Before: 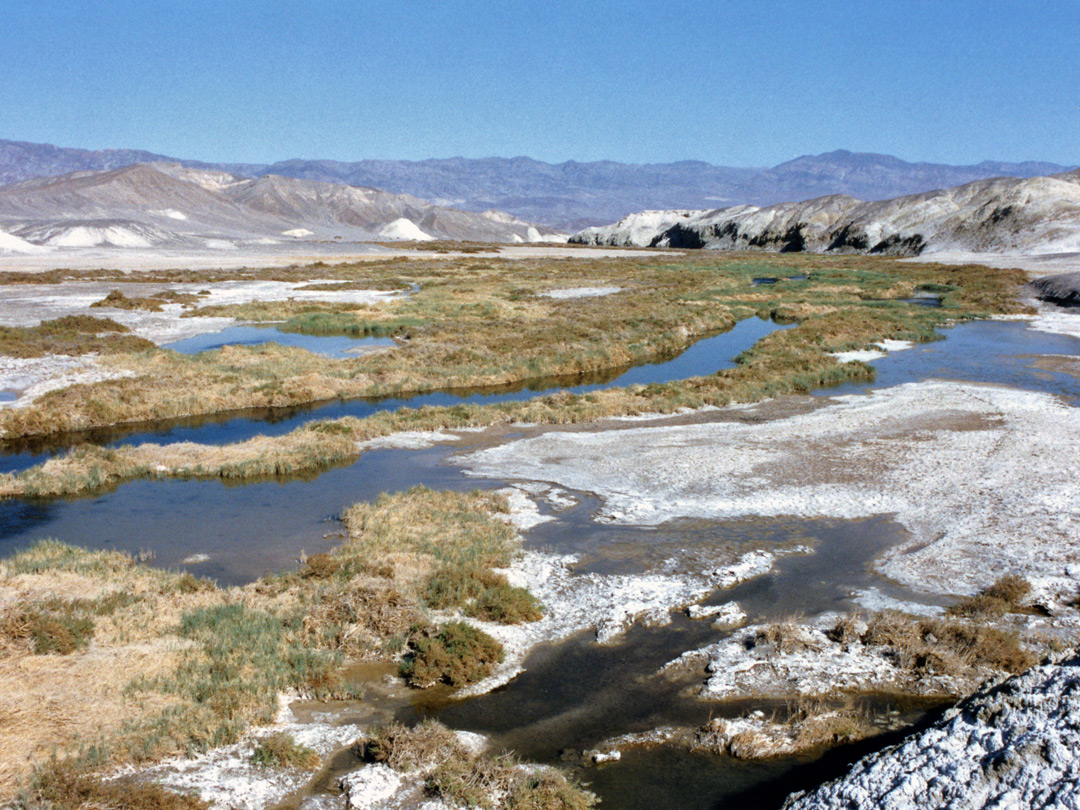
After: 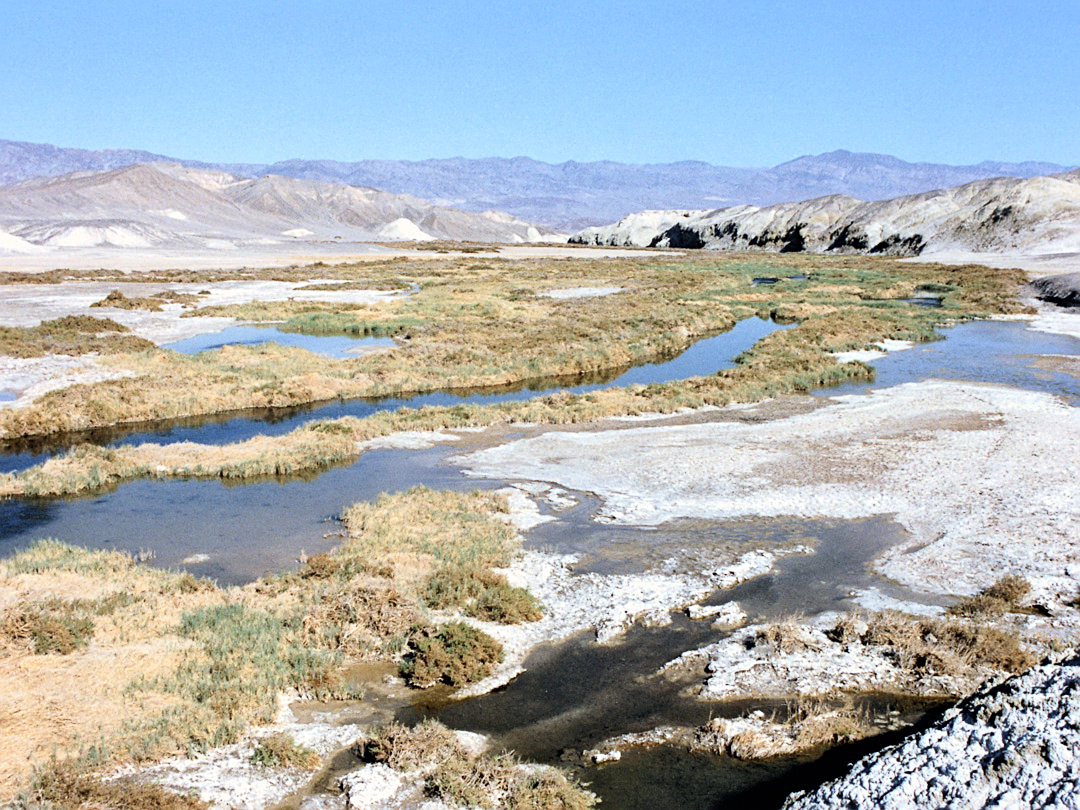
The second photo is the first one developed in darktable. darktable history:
tone curve: curves: ch0 [(0, 0) (0.003, 0.003) (0.011, 0.014) (0.025, 0.033) (0.044, 0.06) (0.069, 0.096) (0.1, 0.132) (0.136, 0.174) (0.177, 0.226) (0.224, 0.282) (0.277, 0.352) (0.335, 0.435) (0.399, 0.524) (0.468, 0.615) (0.543, 0.695) (0.623, 0.771) (0.709, 0.835) (0.801, 0.894) (0.898, 0.944) (1, 1)], color space Lab, independent channels, preserve colors none
sharpen: on, module defaults
tone equalizer: -8 EV -0.574 EV, edges refinement/feathering 500, mask exposure compensation -1.57 EV, preserve details no
